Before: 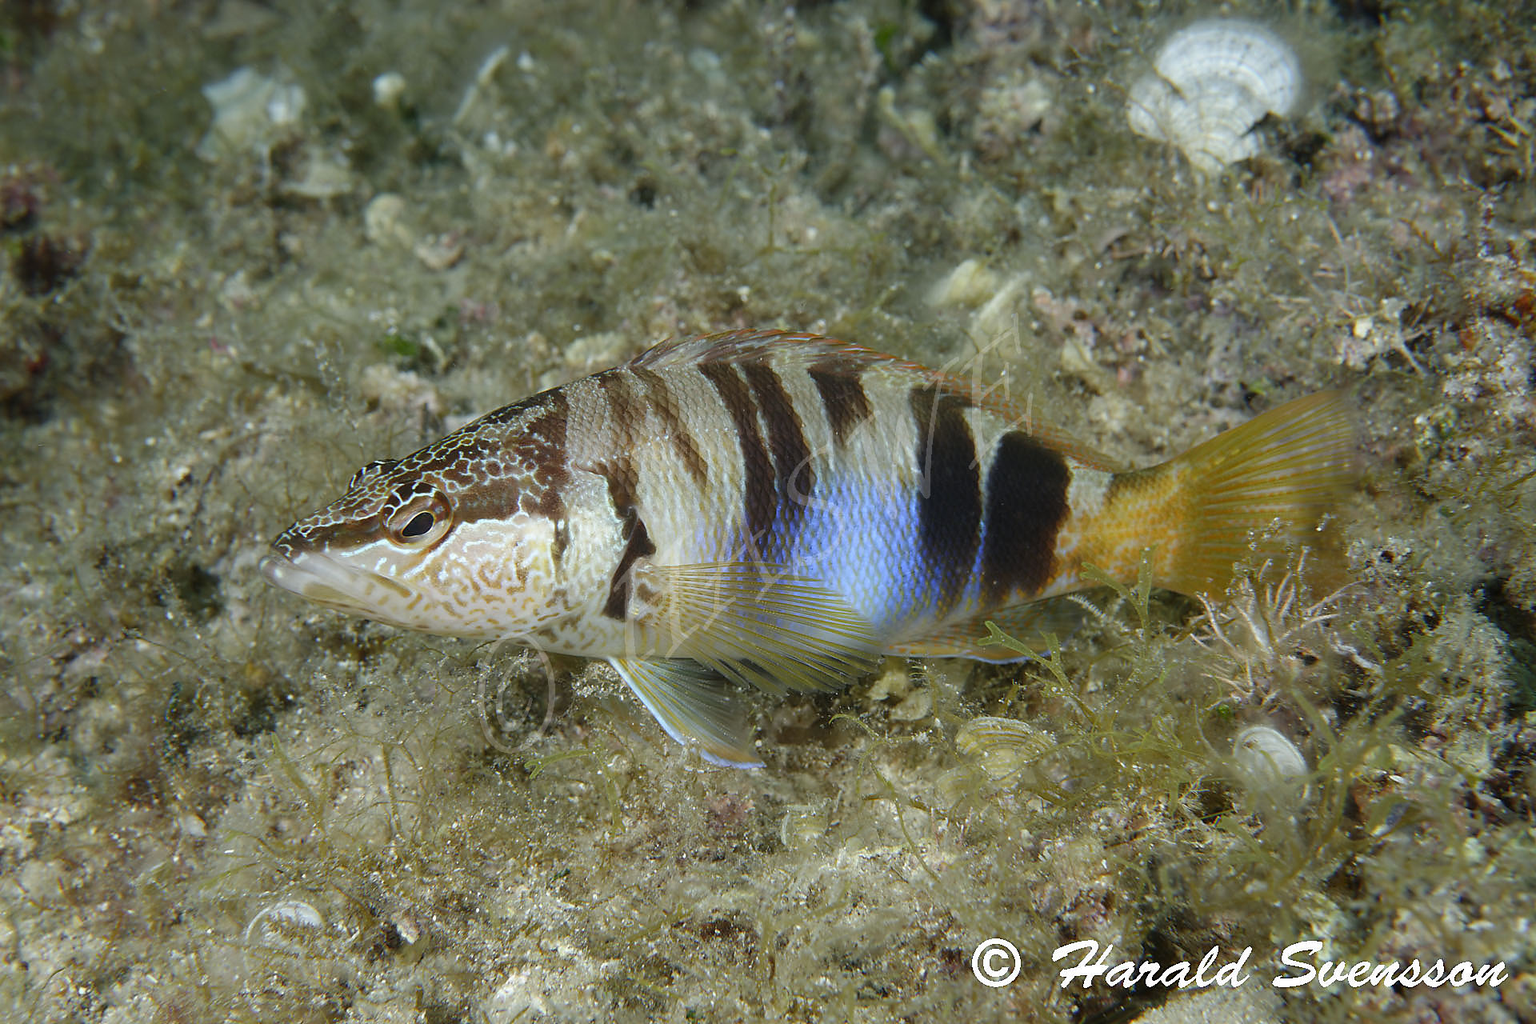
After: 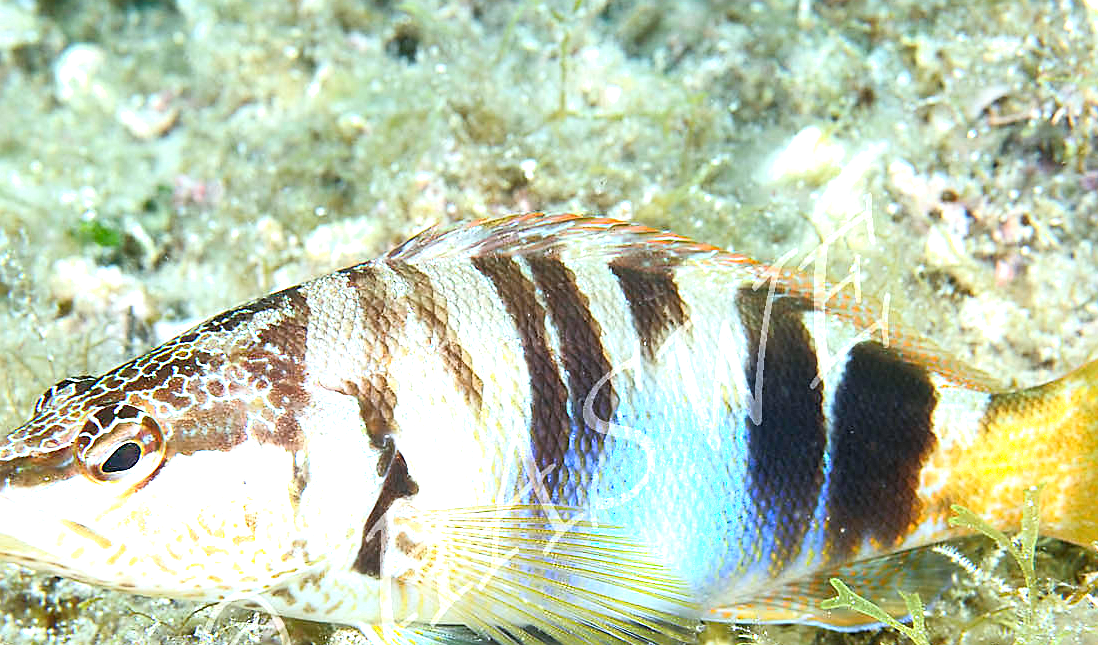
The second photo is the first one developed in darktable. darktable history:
exposure: black level correction 0.001, exposure 1.129 EV, compensate exposure bias true, compensate highlight preservation false
sharpen: on, module defaults
crop: left 20.932%, top 15.471%, right 21.848%, bottom 34.081%
shadows and highlights: shadows 0, highlights 40
white balance: red 0.954, blue 1.079
